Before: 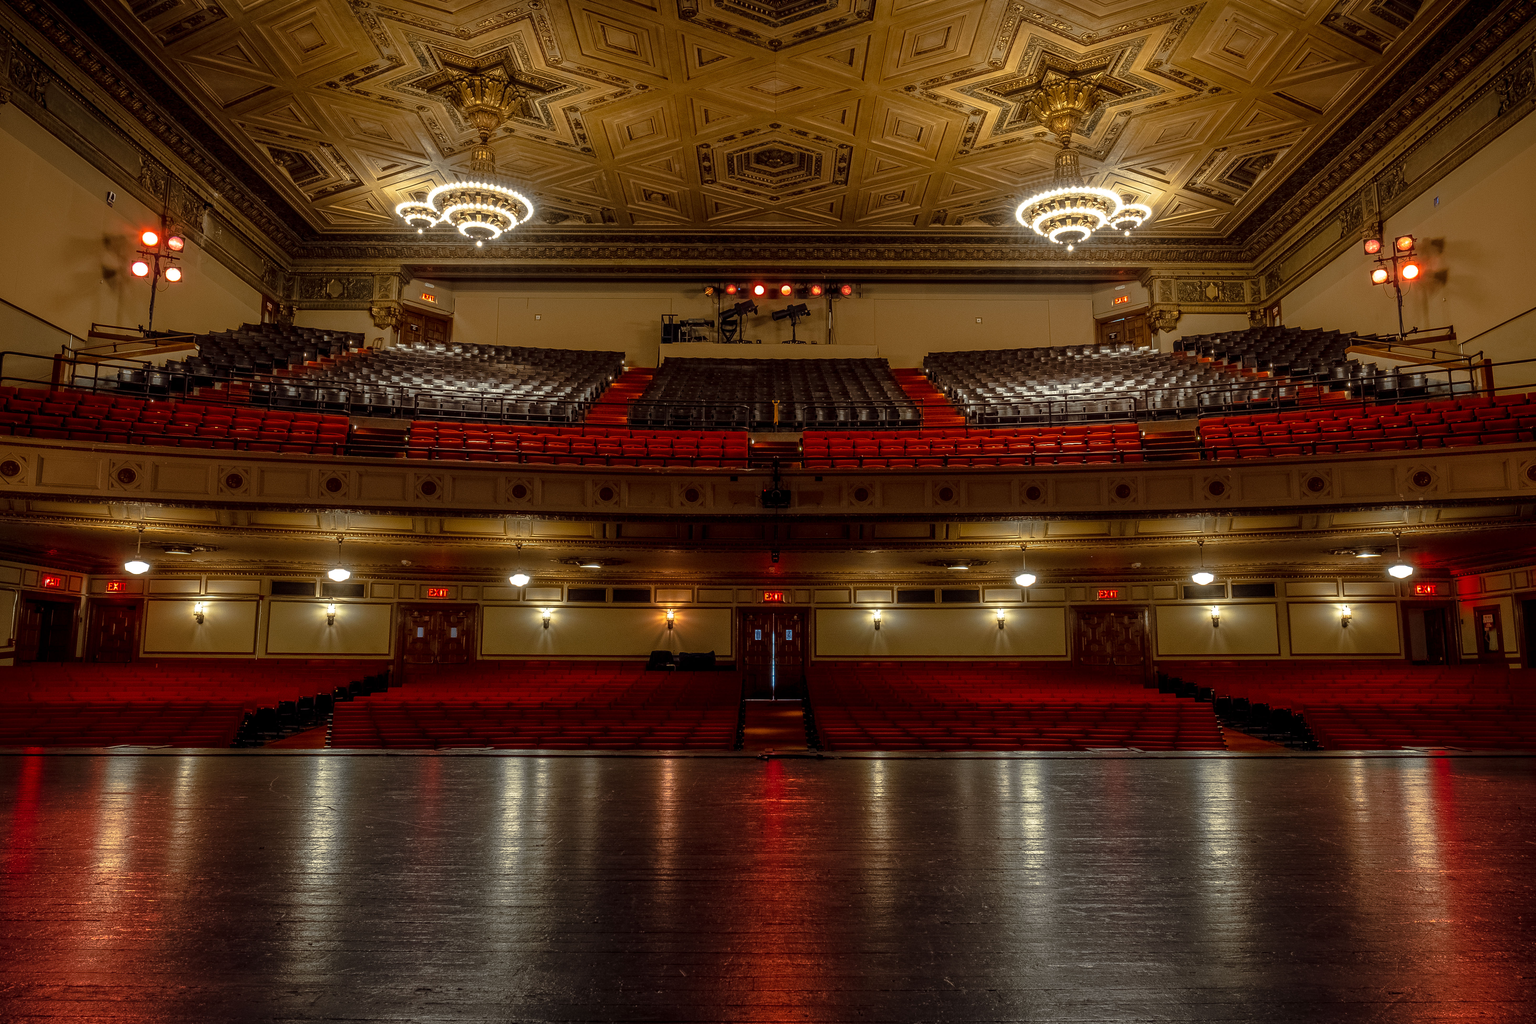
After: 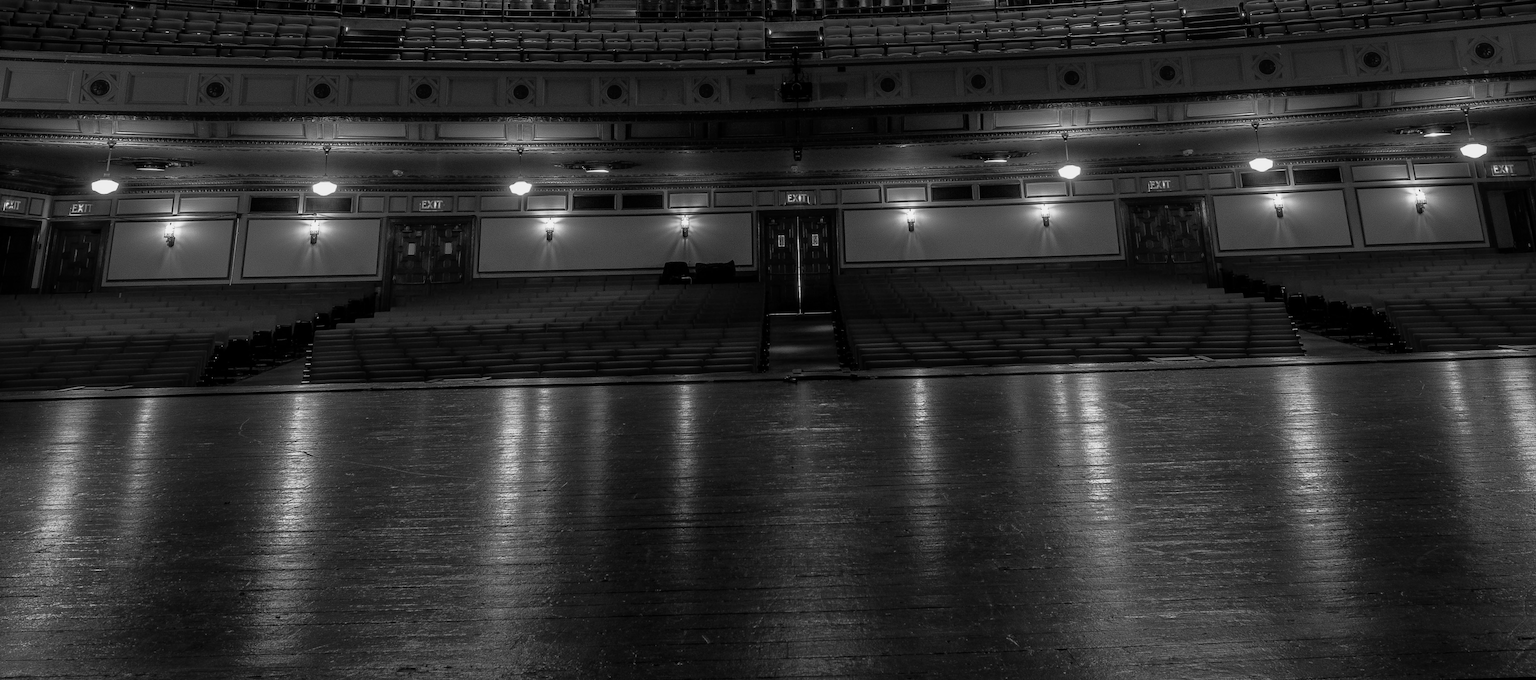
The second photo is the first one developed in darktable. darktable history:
rotate and perspective: rotation -1.68°, lens shift (vertical) -0.146, crop left 0.049, crop right 0.912, crop top 0.032, crop bottom 0.96
monochrome: a -92.57, b 58.91
crop and rotate: top 36.435%
